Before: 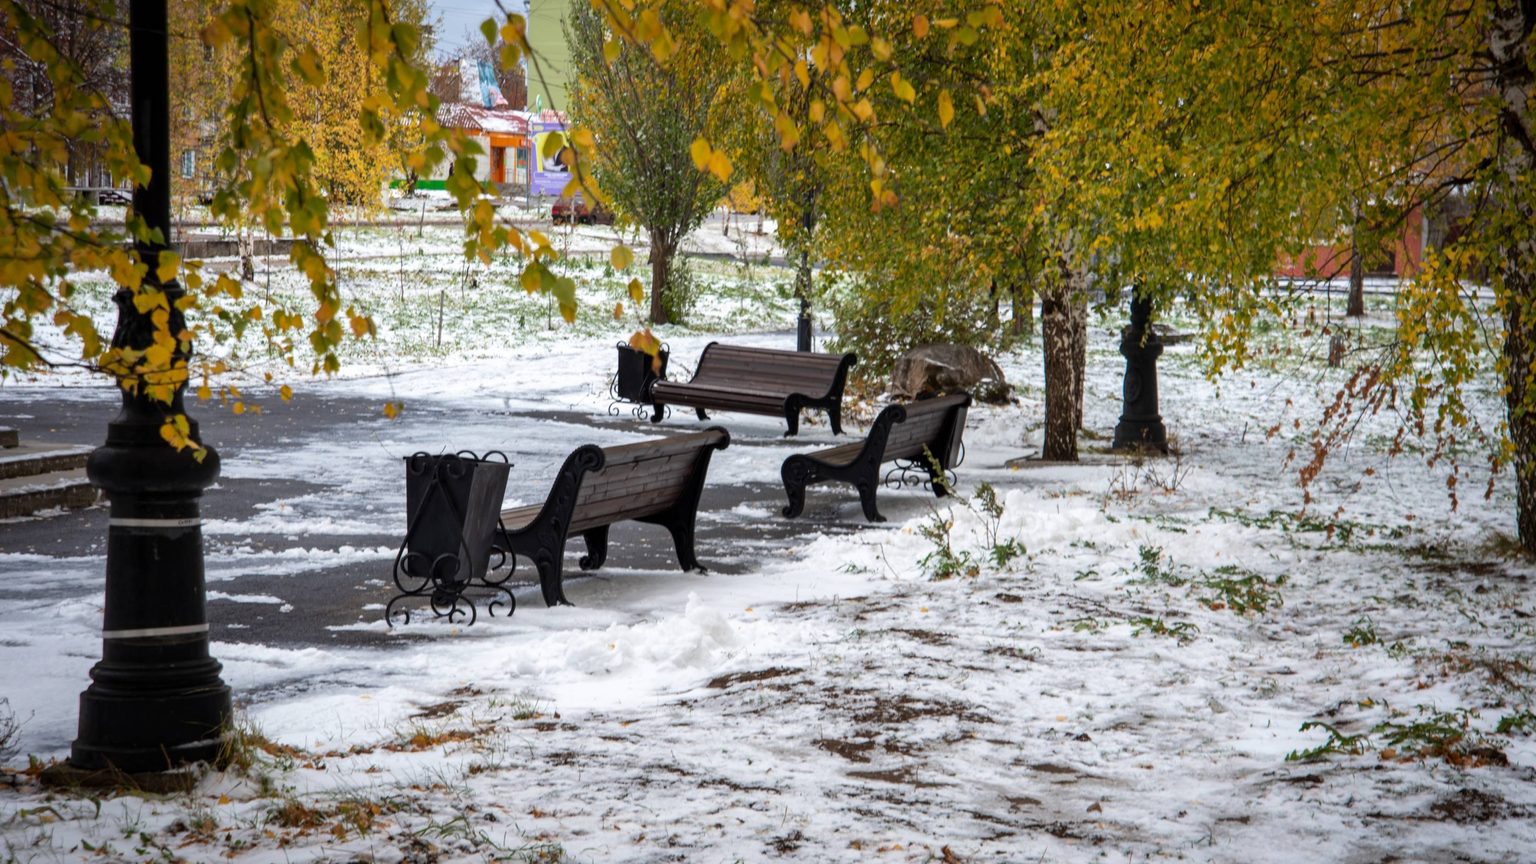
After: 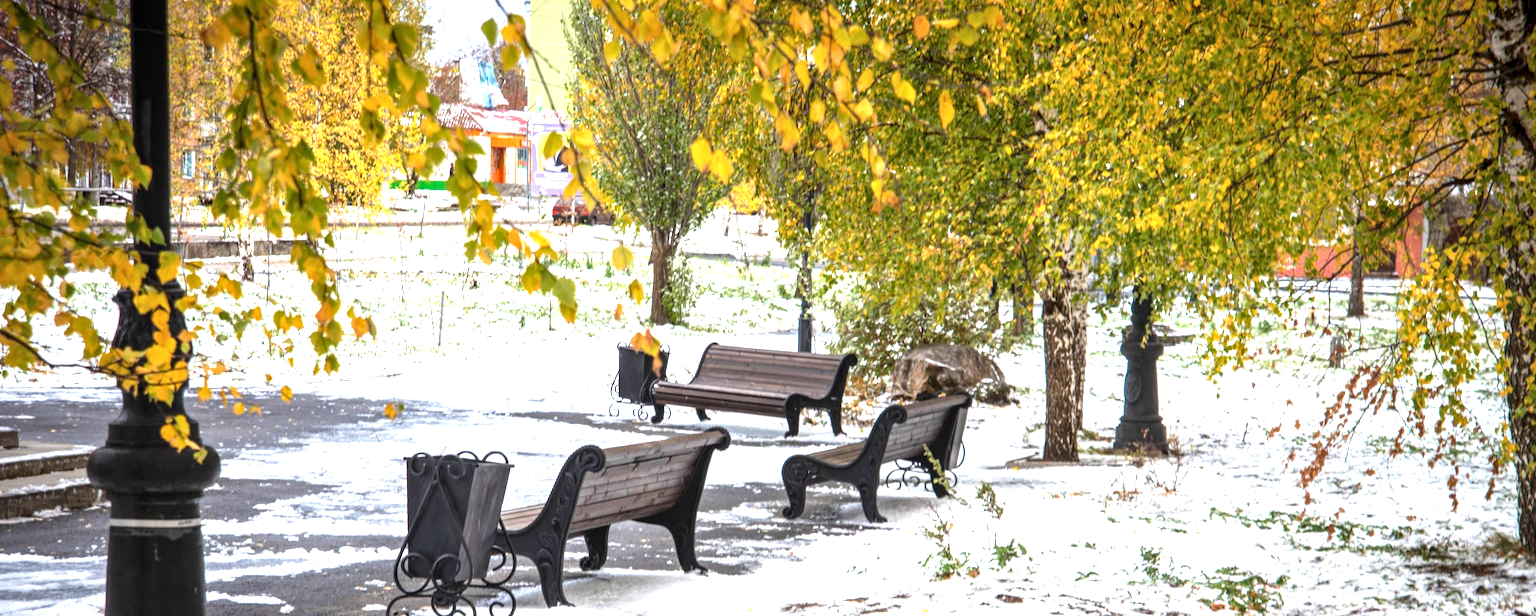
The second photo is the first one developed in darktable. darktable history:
crop: right 0%, bottom 28.723%
exposure: black level correction 0, exposure 1.382 EV, compensate highlight preservation false
color calibration: illuminant same as pipeline (D50), adaptation XYZ, x 0.346, y 0.359, temperature 5003.53 K
local contrast: on, module defaults
